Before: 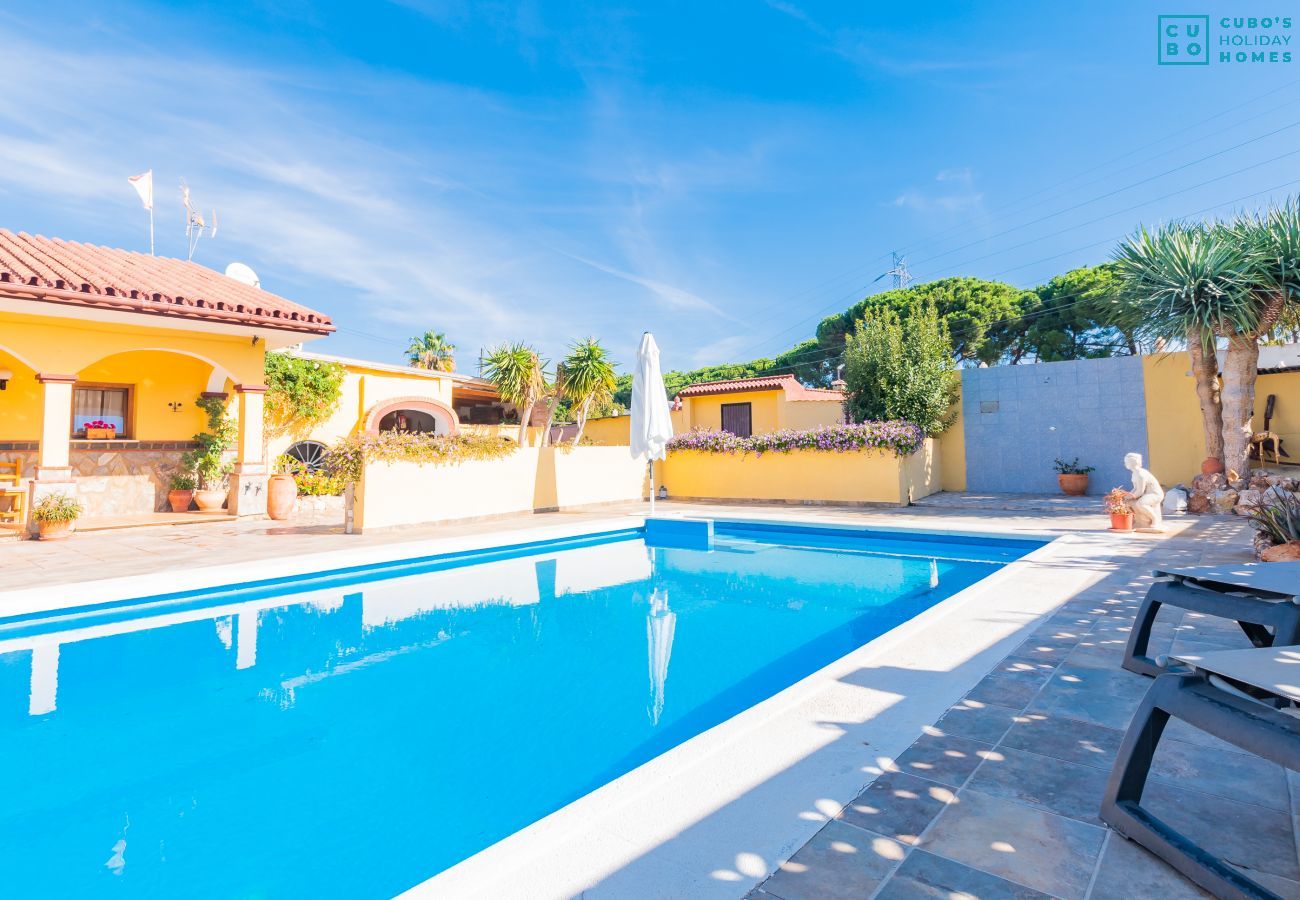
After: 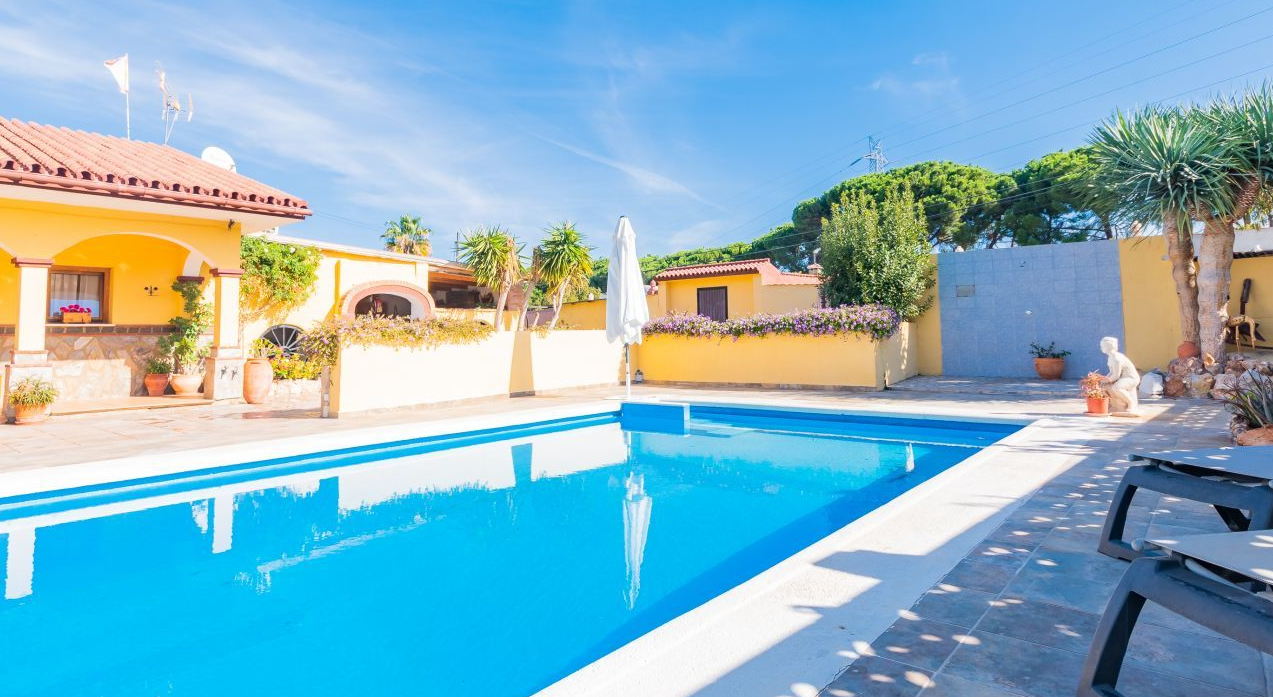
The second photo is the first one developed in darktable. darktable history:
crop and rotate: left 1.86%, top 12.918%, right 0.203%, bottom 9.574%
